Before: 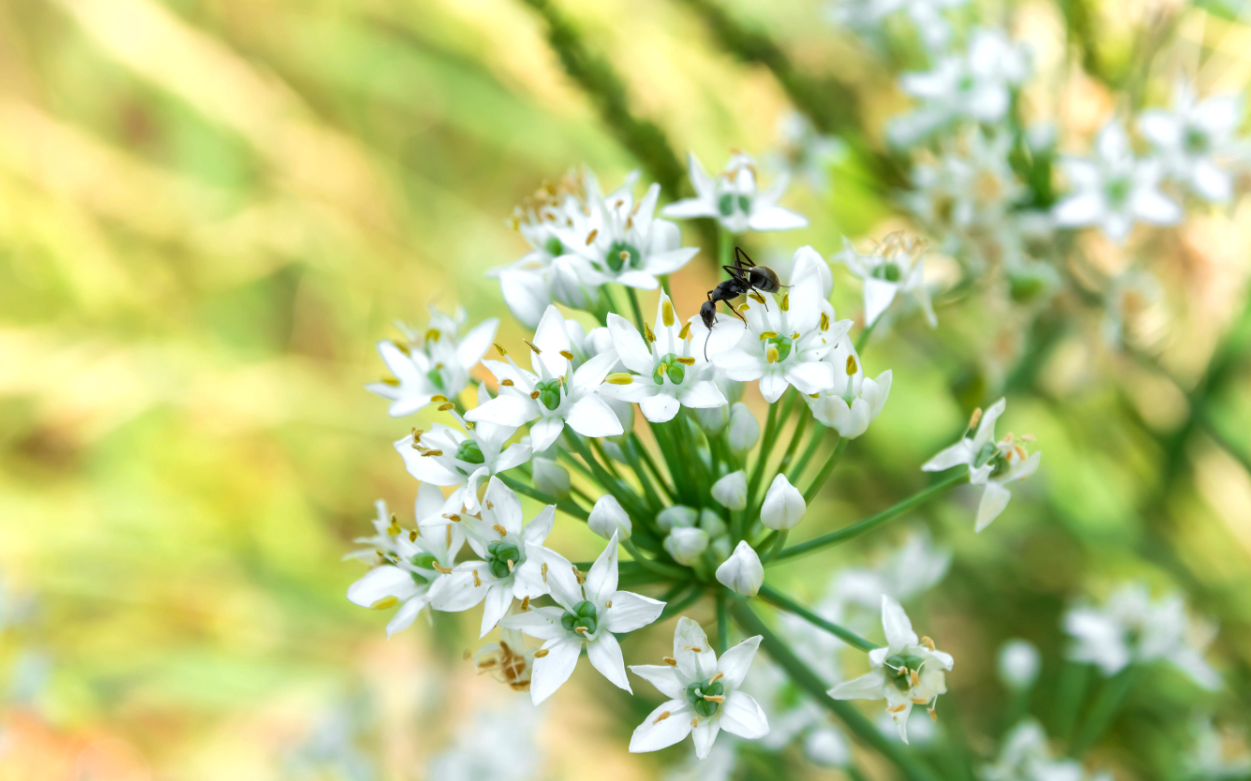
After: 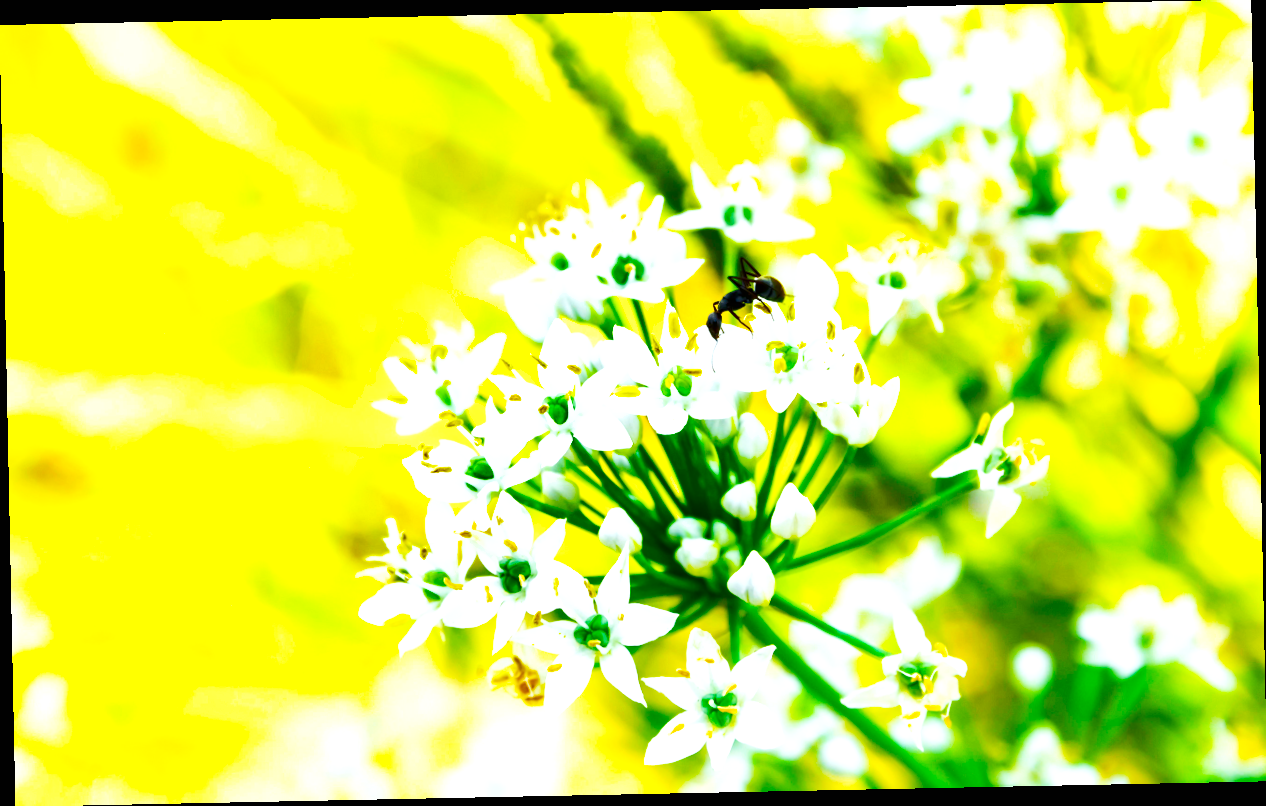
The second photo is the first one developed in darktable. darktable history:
shadows and highlights: radius 171.16, shadows 27, white point adjustment 3.13, highlights -67.95, soften with gaussian
color balance rgb: linear chroma grading › global chroma 25%, perceptual saturation grading › global saturation 50%
base curve: curves: ch0 [(0, 0) (0.007, 0.004) (0.027, 0.03) (0.046, 0.07) (0.207, 0.54) (0.442, 0.872) (0.673, 0.972) (1, 1)], preserve colors none
rotate and perspective: rotation -1.17°, automatic cropping off
